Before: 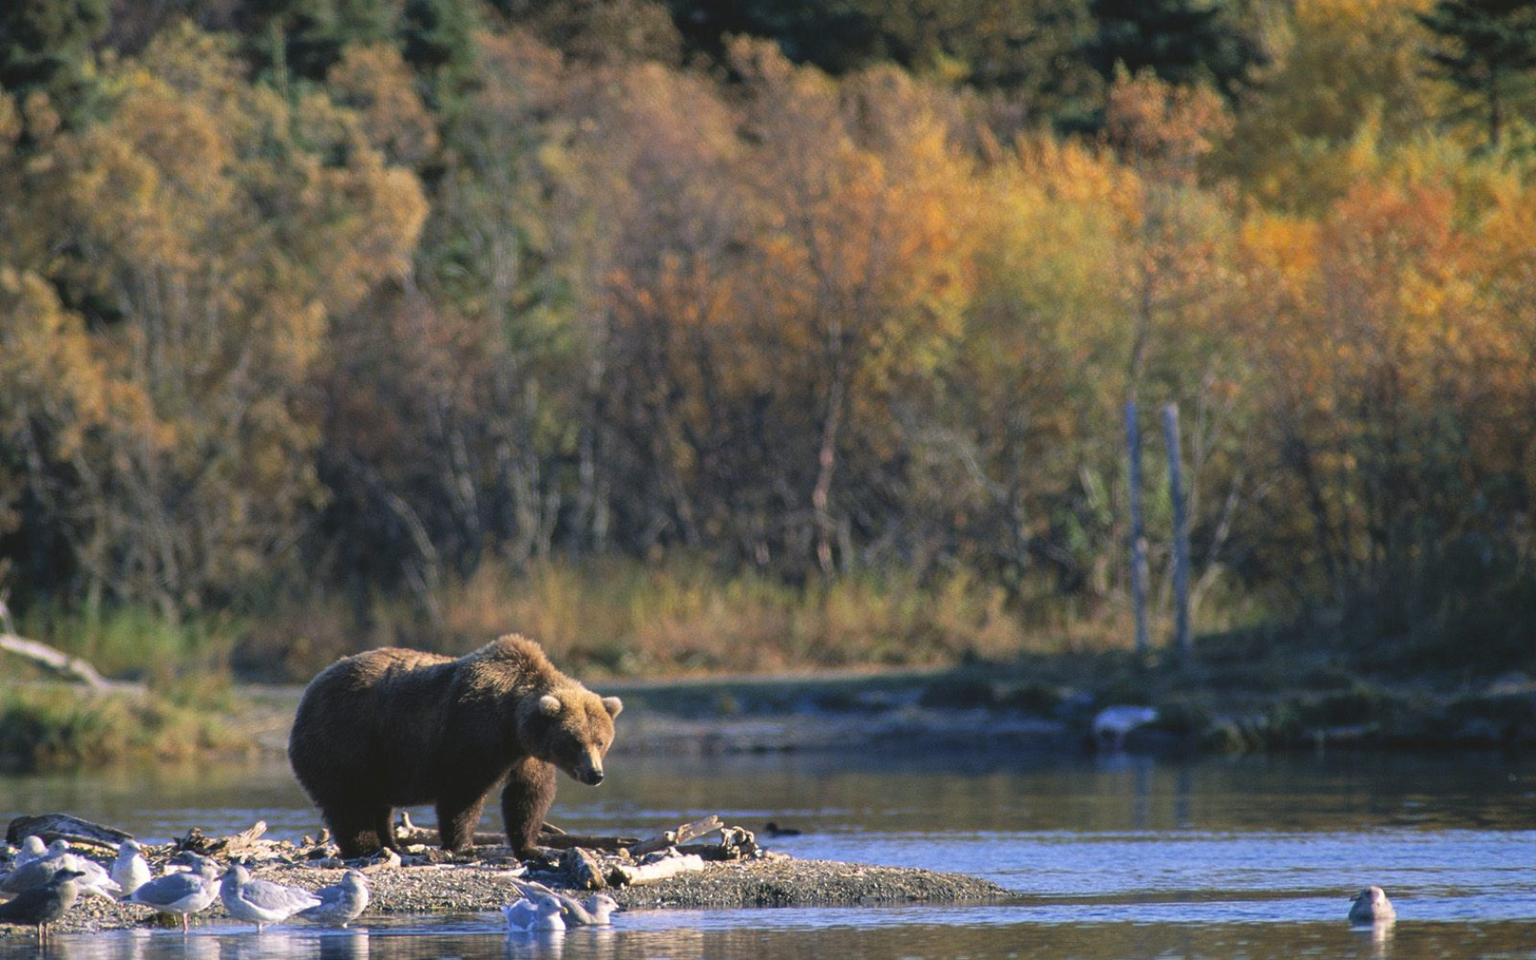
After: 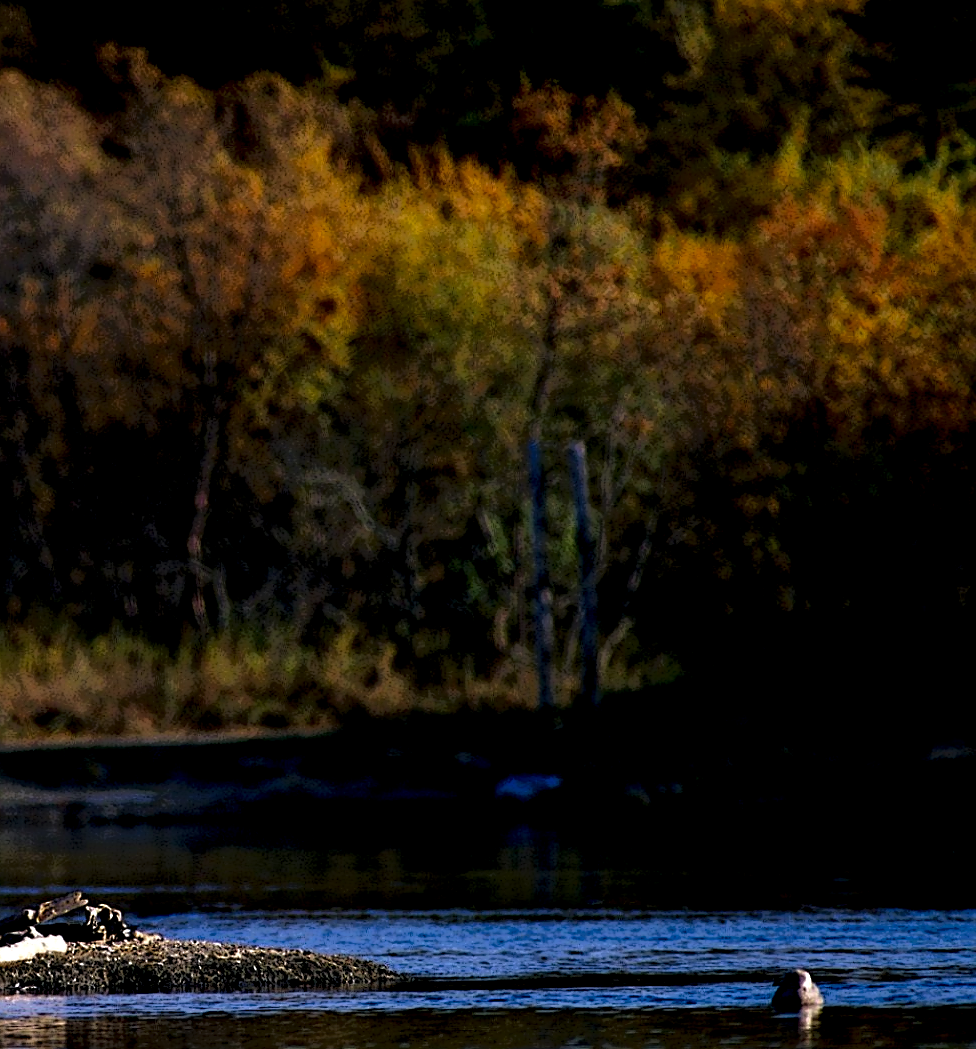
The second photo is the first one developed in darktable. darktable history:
sharpen: on, module defaults
local contrast: highlights 4%, shadows 194%, detail 164%, midtone range 0.008
color calibration: illuminant same as pipeline (D50), adaptation XYZ, x 0.345, y 0.358, temperature 5015.04 K
crop: left 41.865%
contrast brightness saturation: contrast 0.19, brightness -0.231, saturation 0.113
exposure: exposure 0.216 EV, compensate highlight preservation false
levels: levels [0.052, 0.496, 0.908]
